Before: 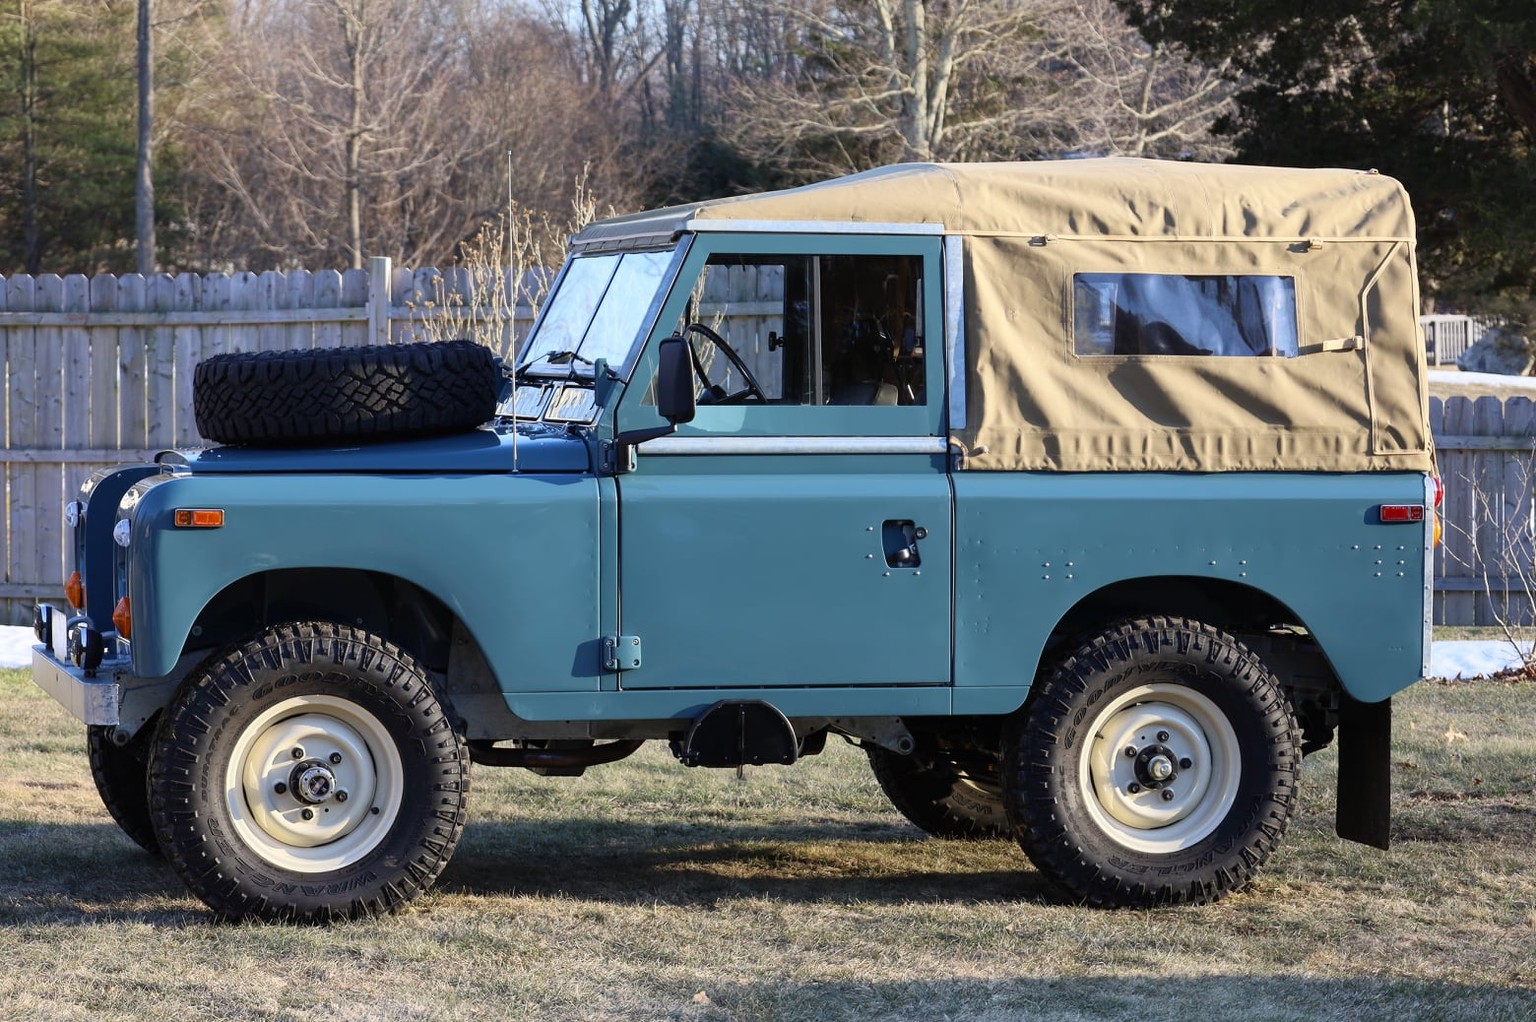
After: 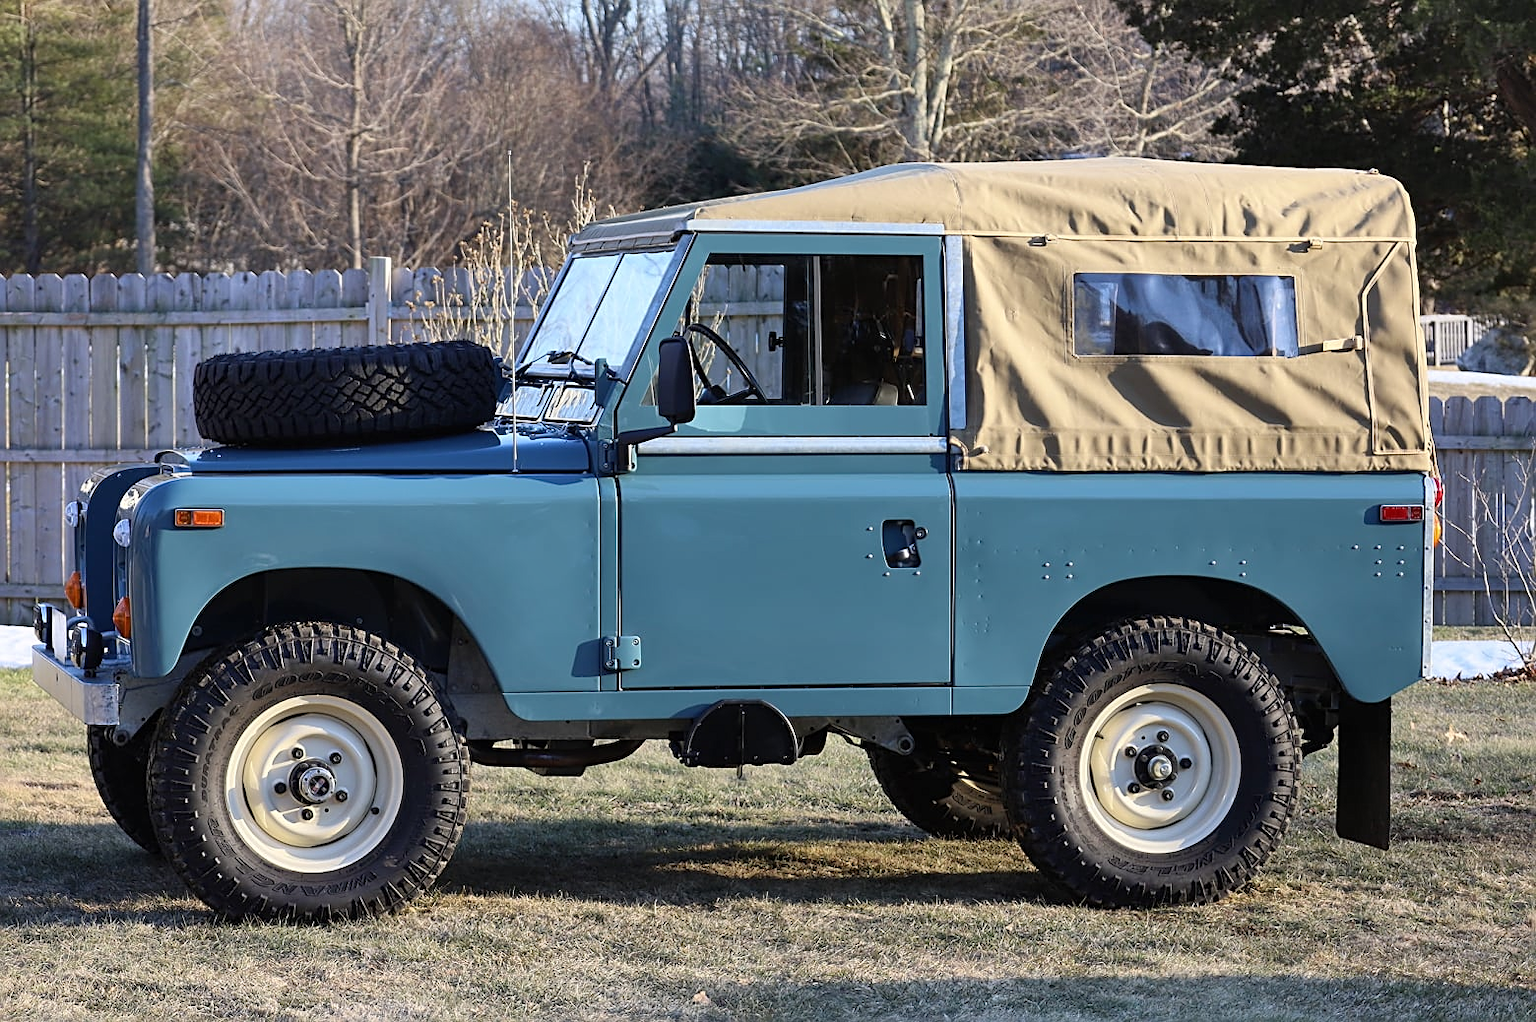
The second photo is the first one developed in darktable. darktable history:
shadows and highlights: low approximation 0.01, soften with gaussian
sharpen: on, module defaults
